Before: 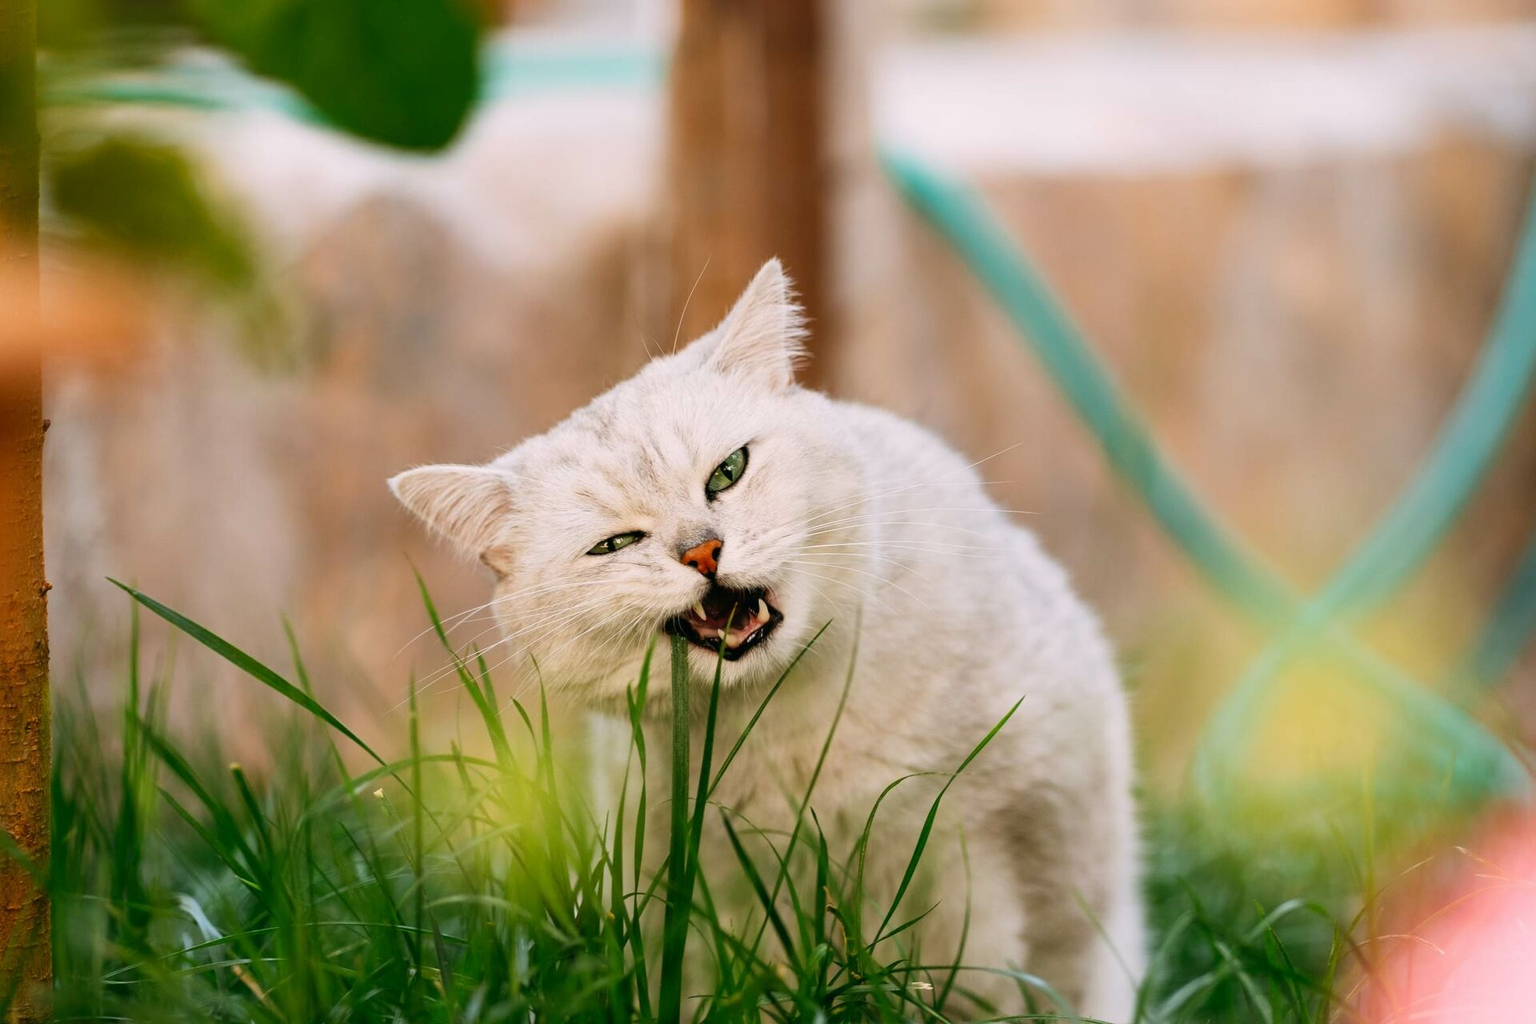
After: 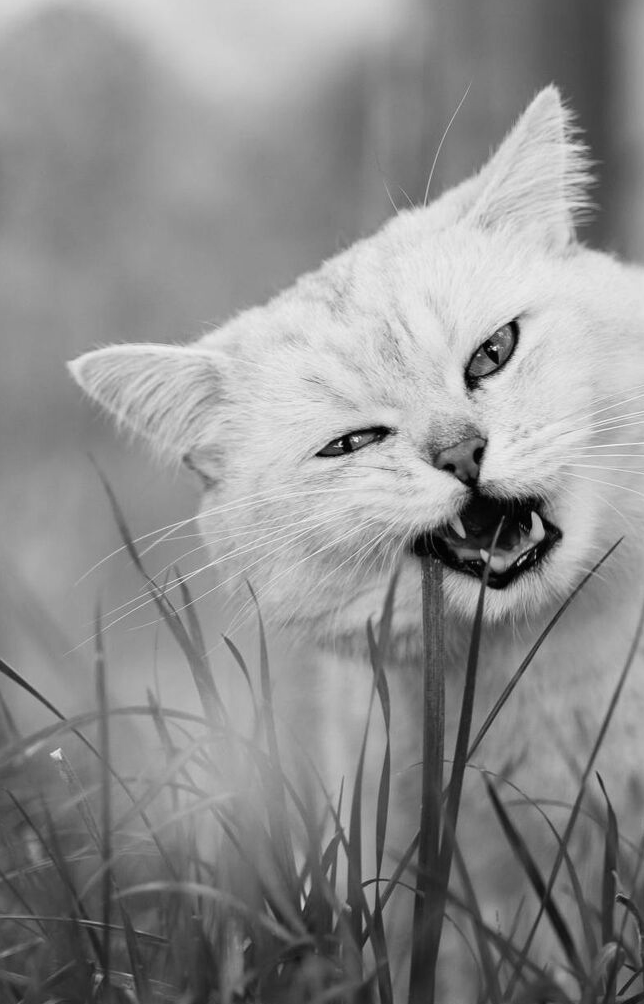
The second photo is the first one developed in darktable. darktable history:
color contrast: green-magenta contrast 0, blue-yellow contrast 0
crop and rotate: left 21.77%, top 18.528%, right 44.676%, bottom 2.997%
